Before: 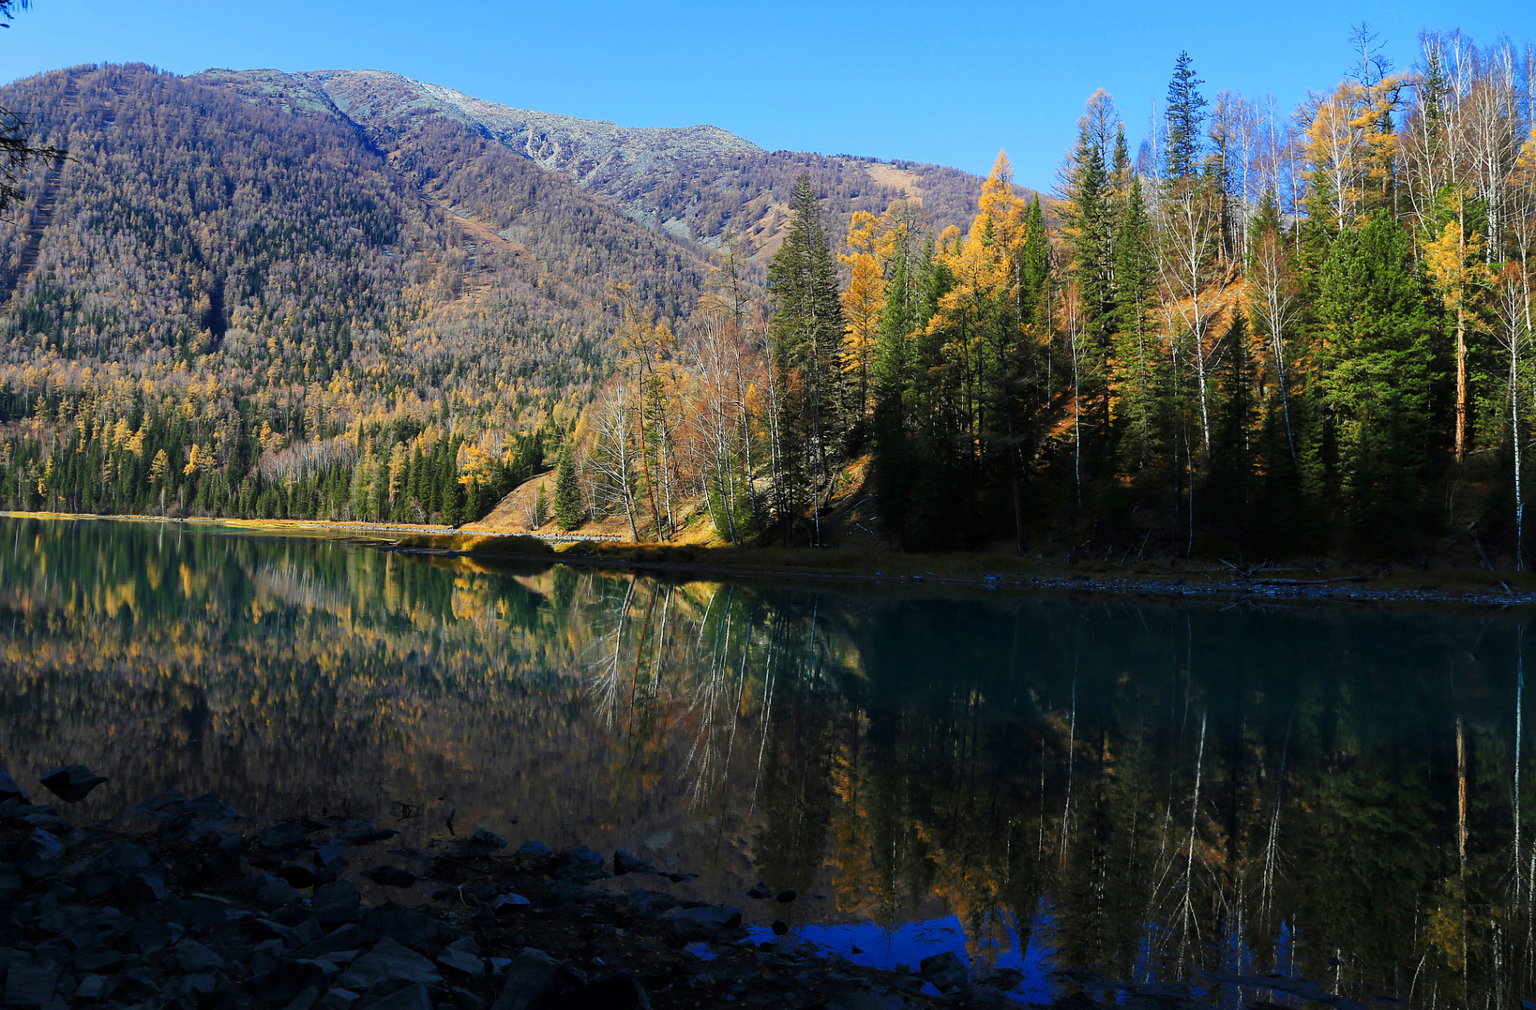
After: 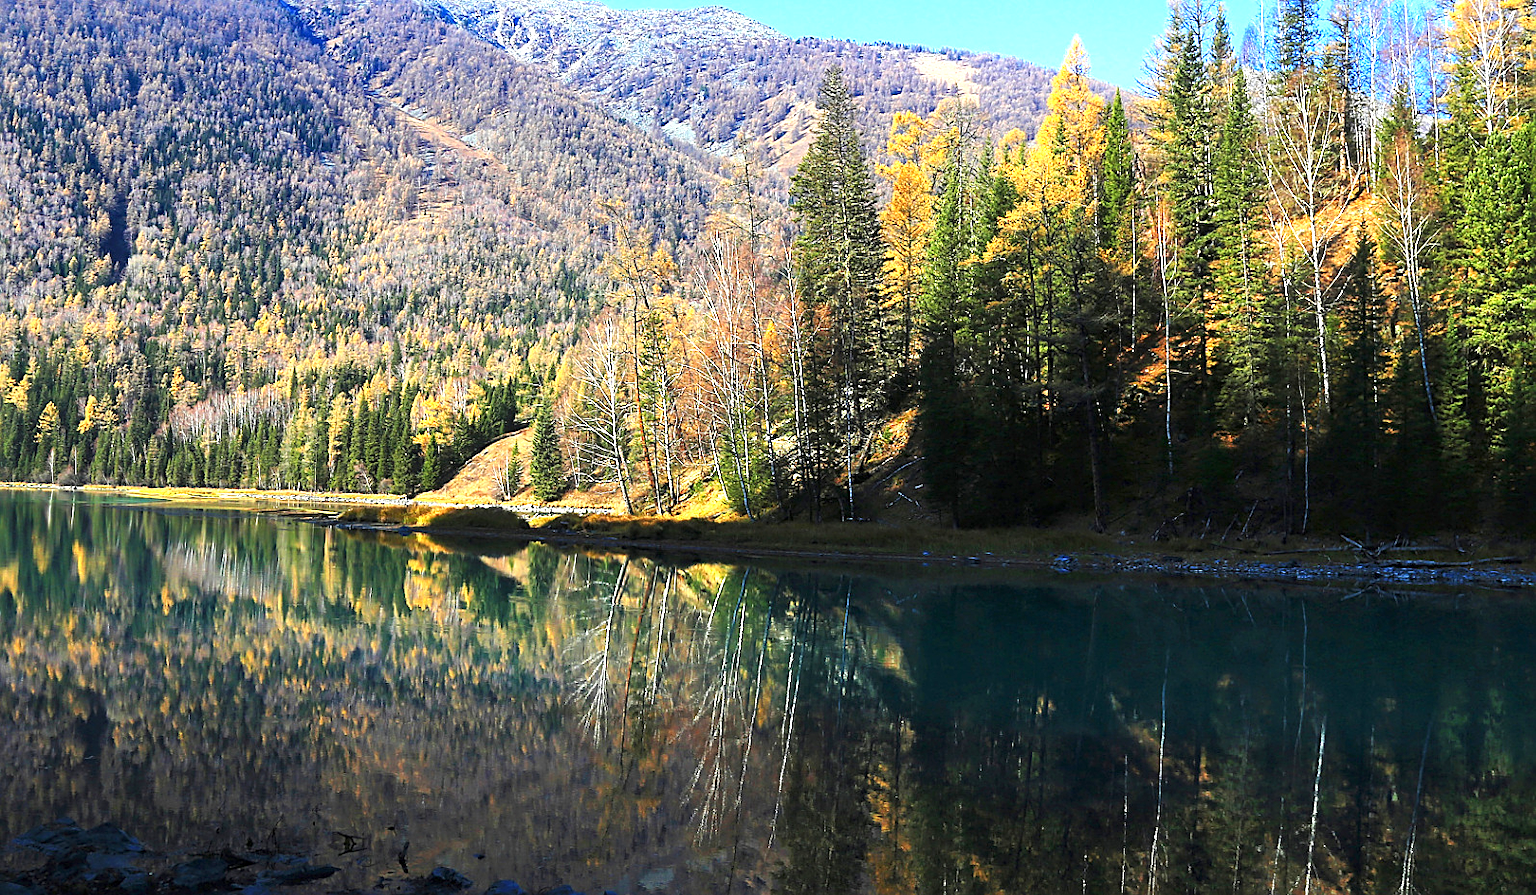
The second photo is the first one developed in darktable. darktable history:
exposure: black level correction 0, exposure 1.096 EV, compensate highlight preservation false
sharpen: on, module defaults
crop: left 7.821%, top 11.884%, right 10.176%, bottom 15.44%
